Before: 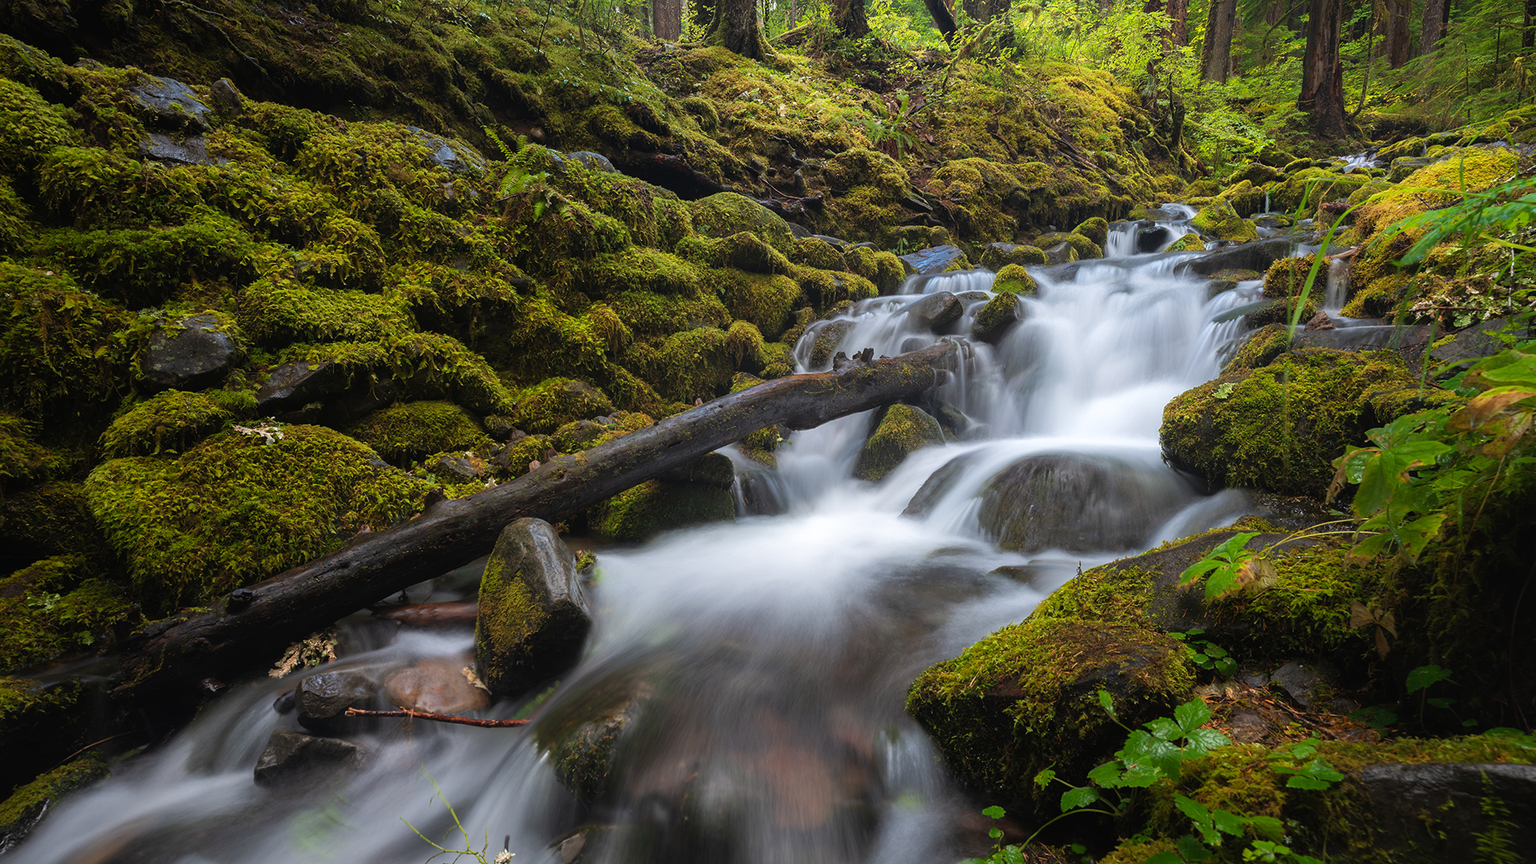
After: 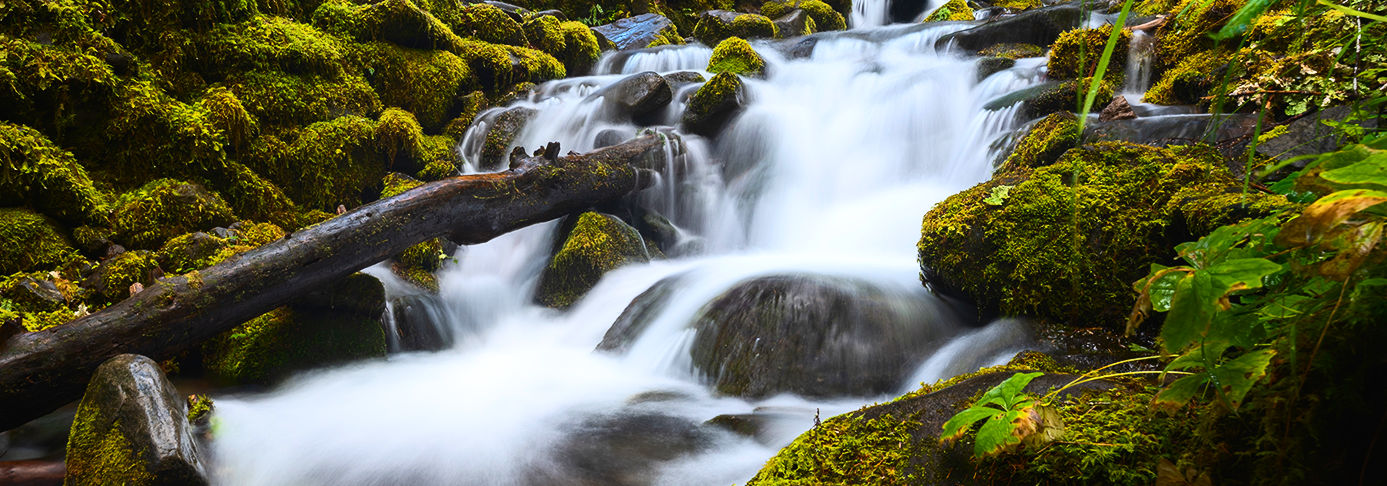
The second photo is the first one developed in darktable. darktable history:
contrast brightness saturation: contrast 0.374, brightness 0.111
color balance rgb: perceptual saturation grading › global saturation 30.542%, global vibrance 3.674%
crop and rotate: left 27.72%, top 27.164%, bottom 27.771%
vignetting: fall-off start 99.81%, width/height ratio 1.304, unbound false
